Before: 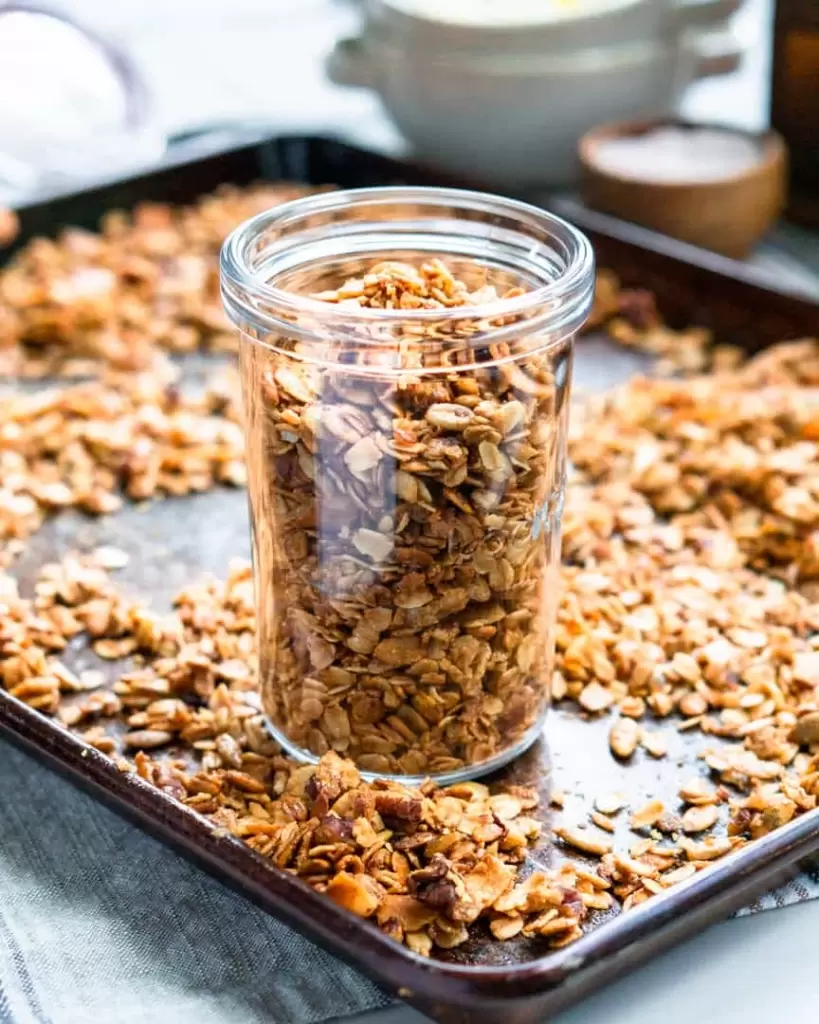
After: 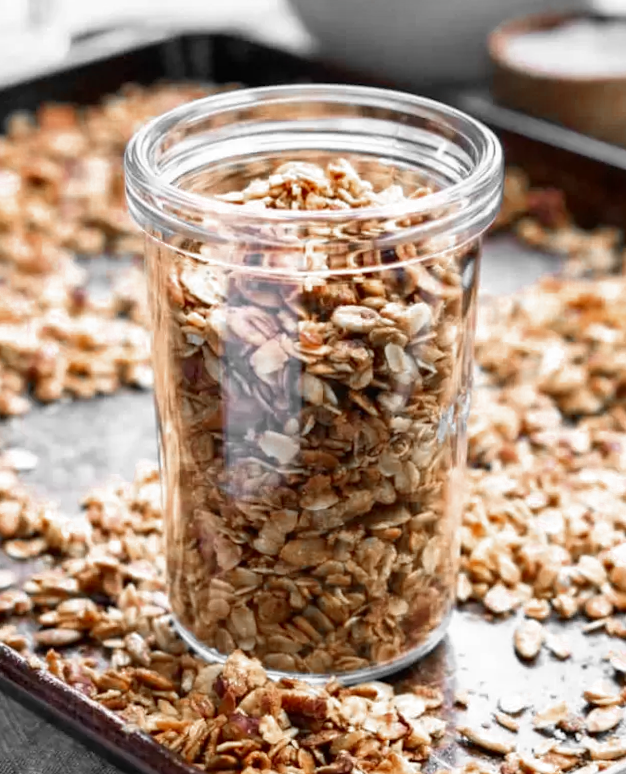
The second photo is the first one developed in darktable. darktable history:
rotate and perspective: lens shift (vertical) 0.048, lens shift (horizontal) -0.024, automatic cropping off
crop and rotate: left 11.831%, top 11.346%, right 13.429%, bottom 13.899%
color zones: curves: ch0 [(0, 0.497) (0.096, 0.361) (0.221, 0.538) (0.429, 0.5) (0.571, 0.5) (0.714, 0.5) (0.857, 0.5) (1, 0.497)]; ch1 [(0, 0.5) (0.143, 0.5) (0.257, -0.002) (0.429, 0.04) (0.571, -0.001) (0.714, -0.015) (0.857, 0.024) (1, 0.5)]
